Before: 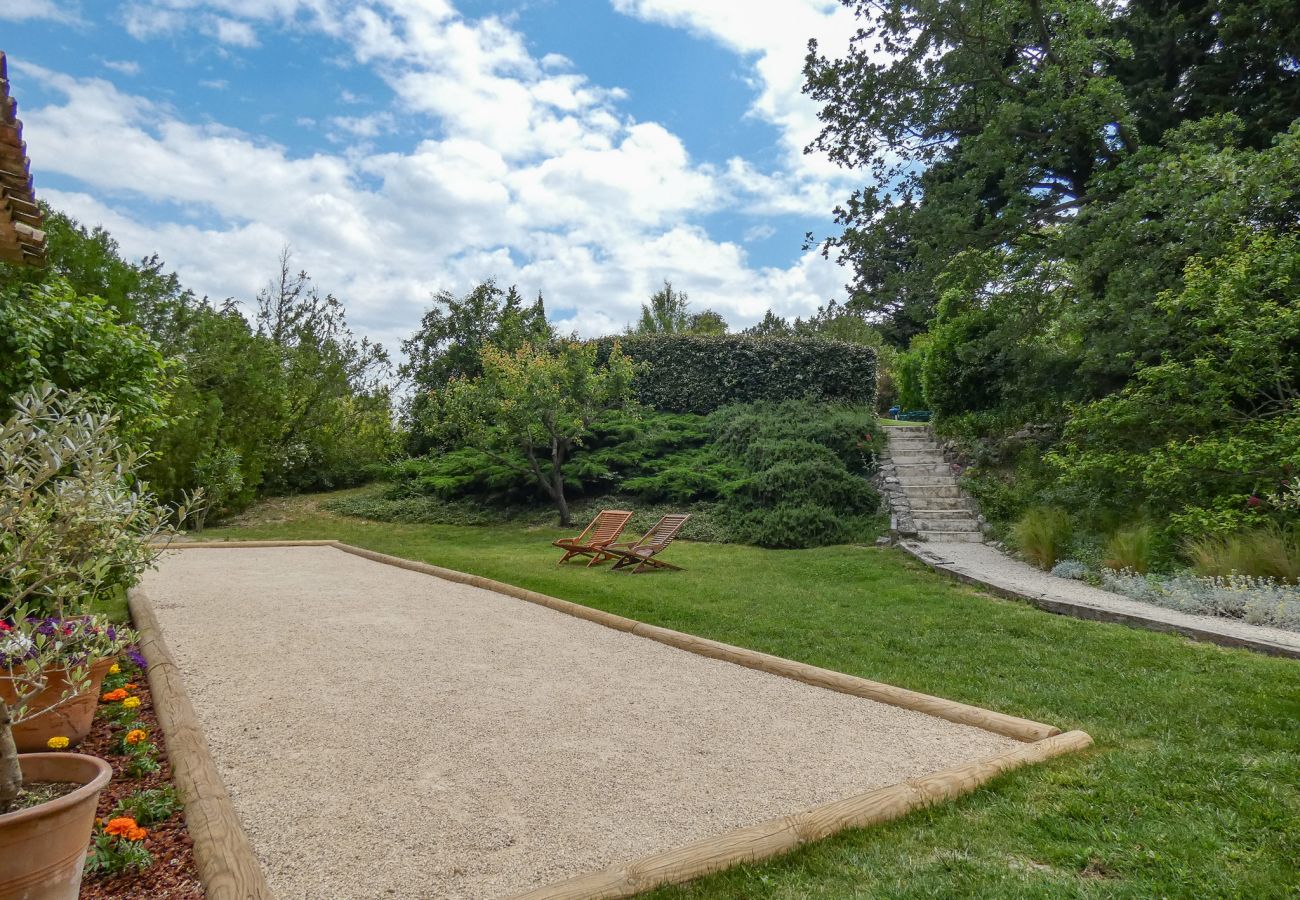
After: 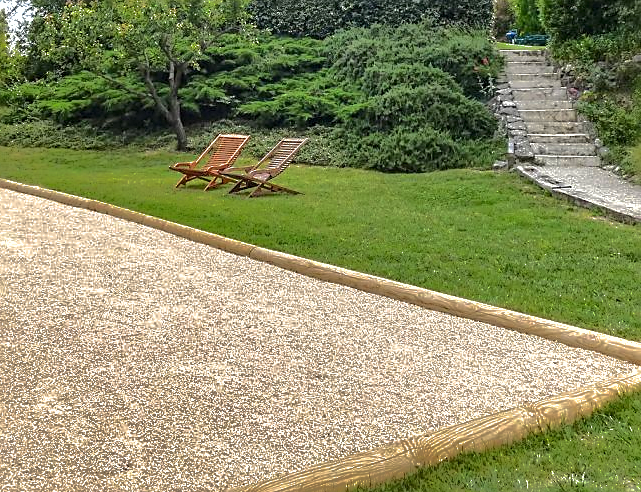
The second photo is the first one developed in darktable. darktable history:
crop: left 29.503%, top 41.779%, right 21.171%, bottom 3.485%
sharpen: on, module defaults
shadows and highlights: shadows -19.21, highlights -73.69
exposure: black level correction 0, exposure 0.89 EV, compensate highlight preservation false
contrast equalizer: octaves 7, y [[0.5, 0.504, 0.515, 0.527, 0.535, 0.534], [0.5 ×6], [0.491, 0.387, 0.179, 0.068, 0.068, 0.068], [0 ×5, 0.023], [0 ×6]]
